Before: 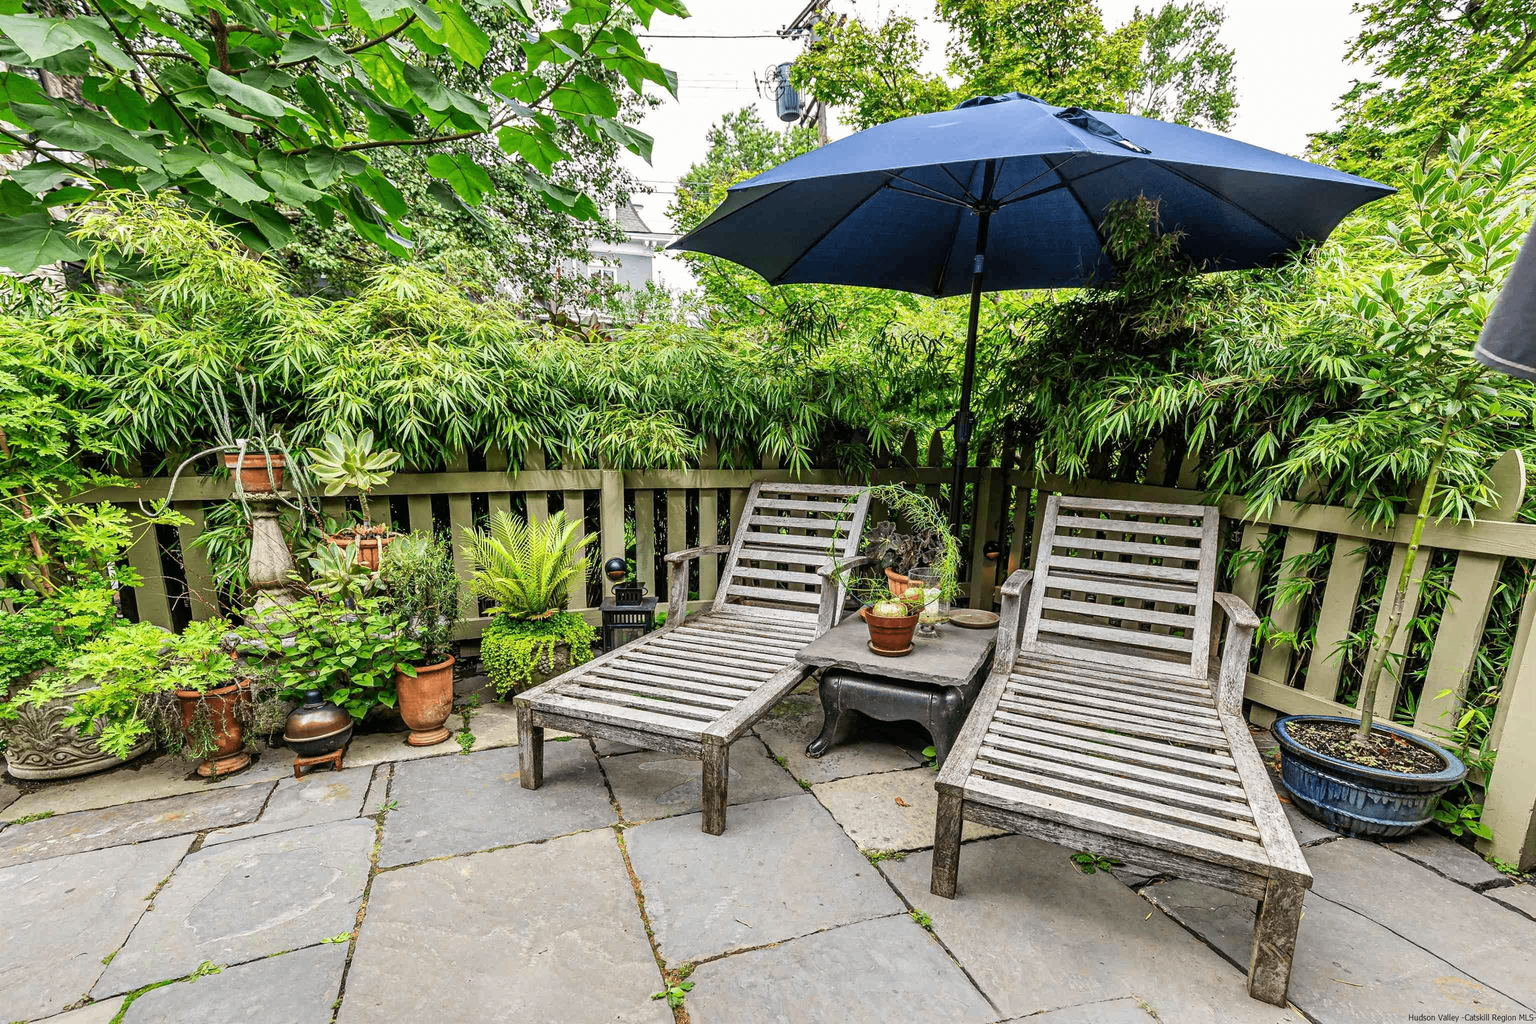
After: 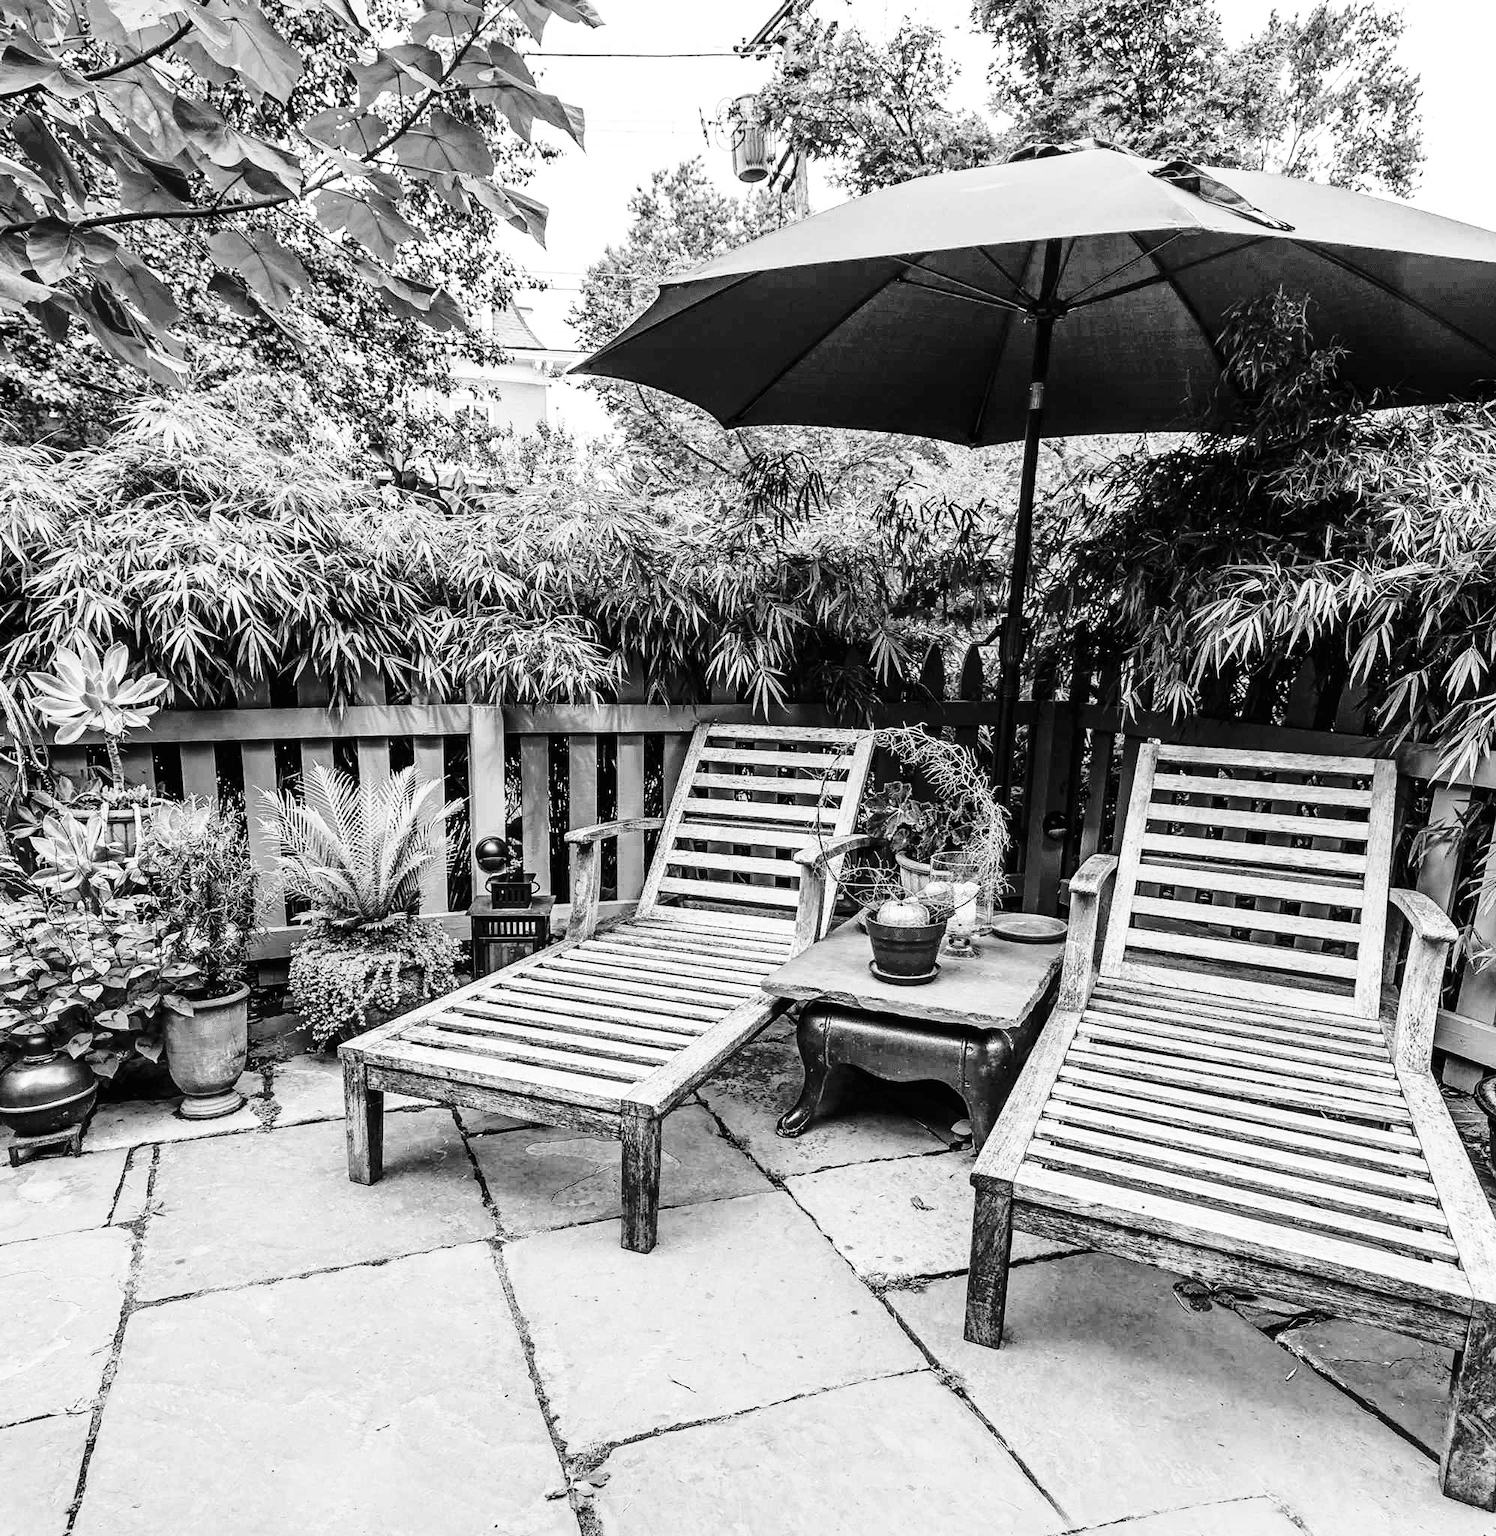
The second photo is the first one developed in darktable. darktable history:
color calibration: output gray [0.25, 0.35, 0.4, 0], gray › normalize channels true, illuminant as shot in camera, x 0.369, y 0.376, temperature 4325.9 K, gamut compression 0.019
base curve: curves: ch0 [(0, 0) (0.04, 0.03) (0.133, 0.232) (0.448, 0.748) (0.843, 0.968) (1, 1)], preserve colors none
crop and rotate: left 18.775%, right 16.261%
